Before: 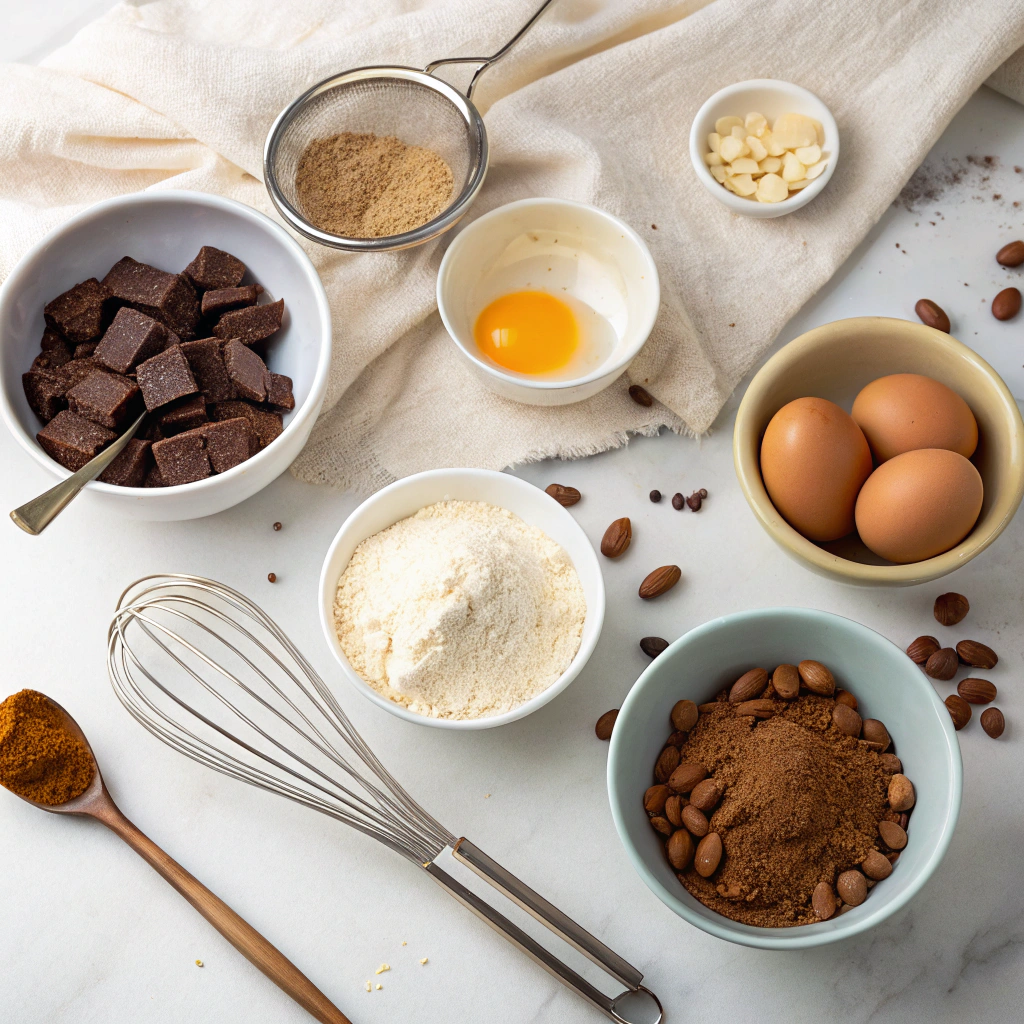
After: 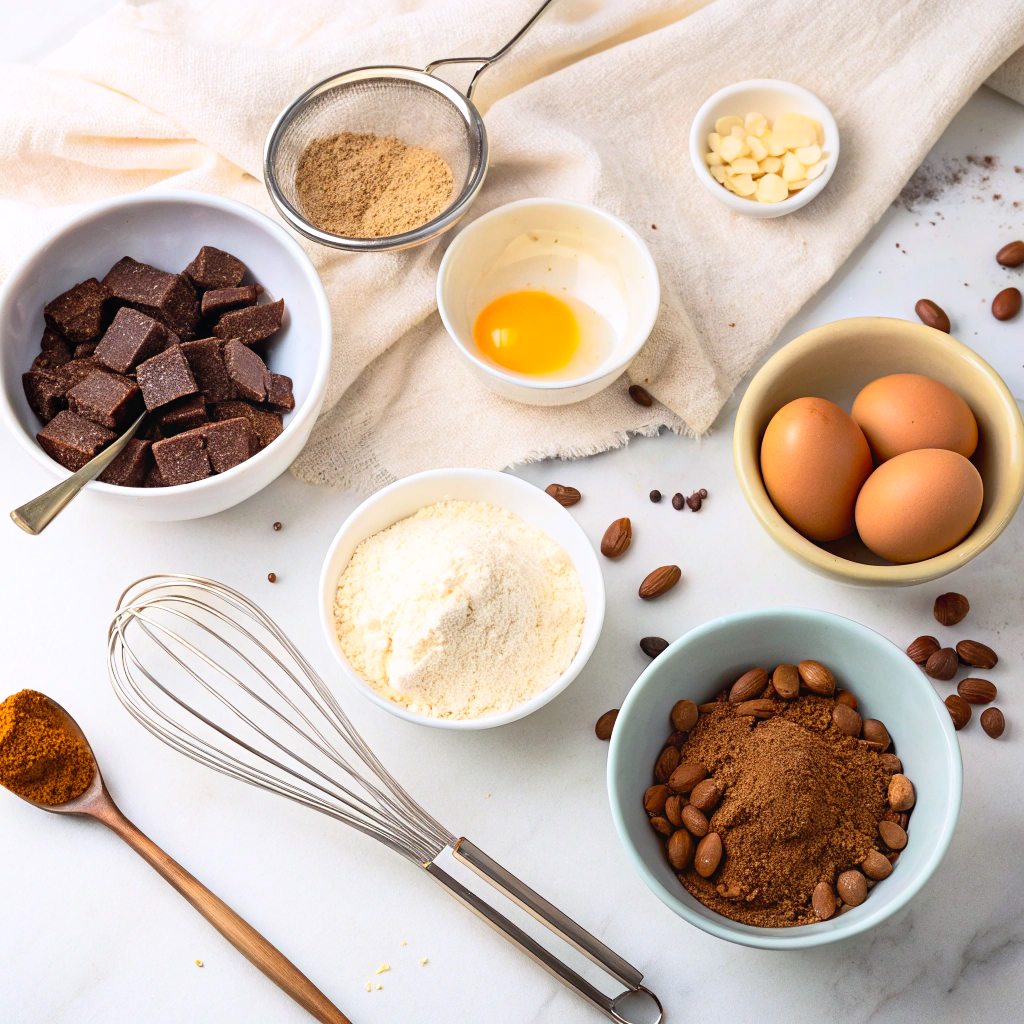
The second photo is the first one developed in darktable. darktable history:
white balance: red 1.004, blue 1.024
contrast brightness saturation: contrast 0.2, brightness 0.16, saturation 0.22
